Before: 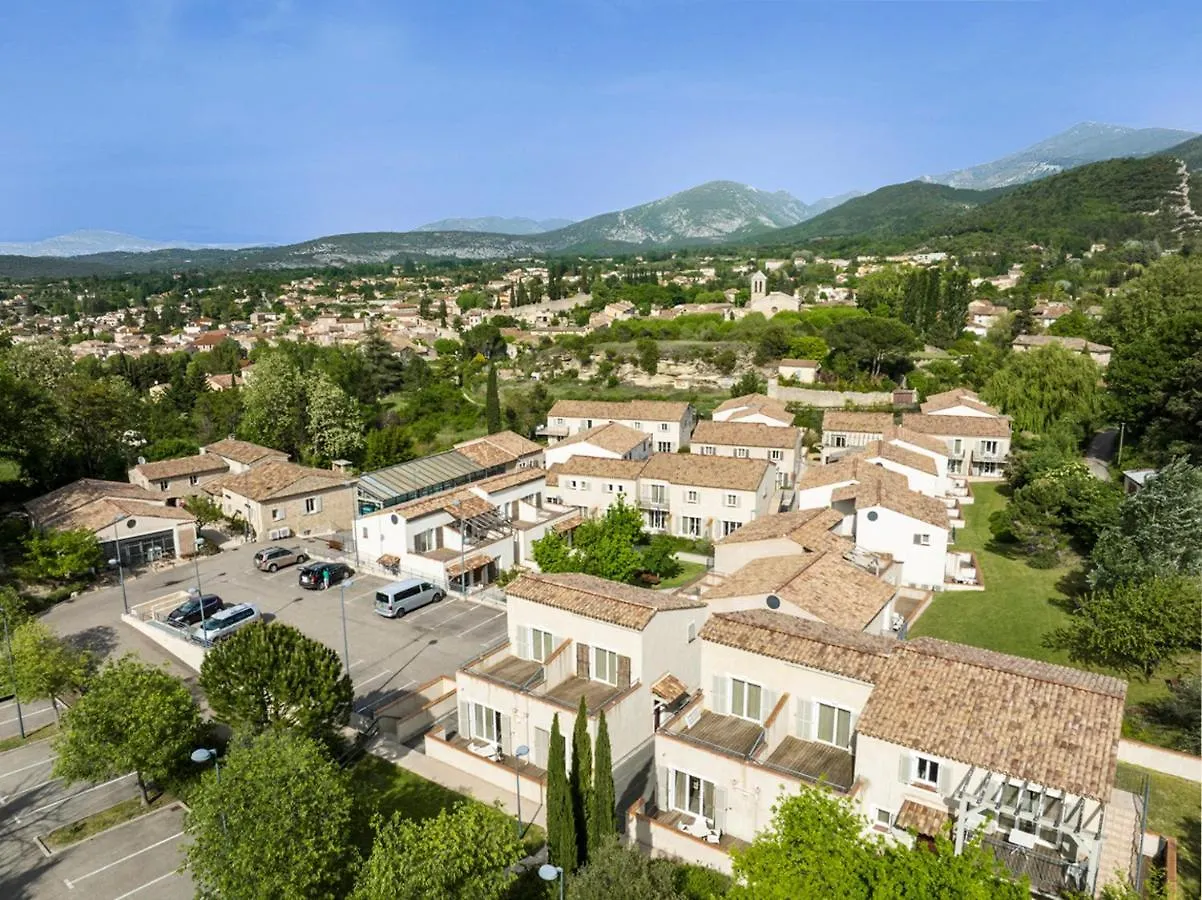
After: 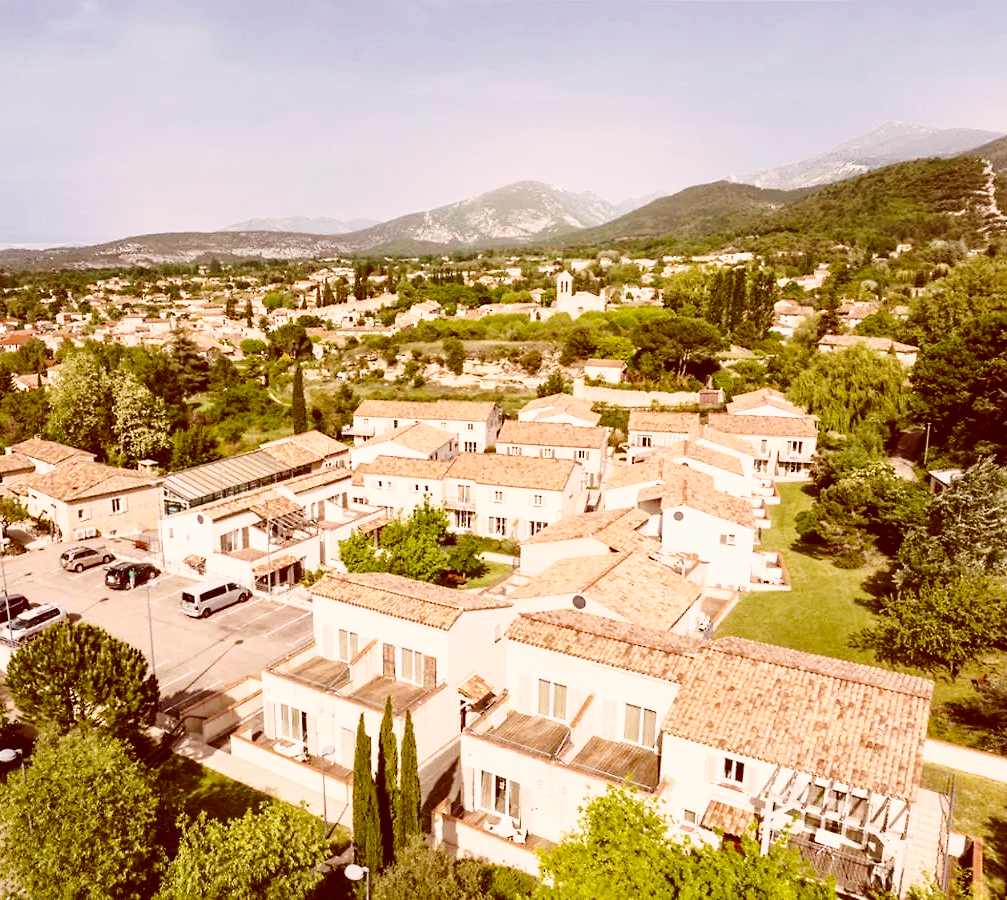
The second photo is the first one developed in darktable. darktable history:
crop: left 16.145%
base curve: curves: ch0 [(0, 0) (0.036, 0.037) (0.121, 0.228) (0.46, 0.76) (0.859, 0.983) (1, 1)], preserve colors none
color correction: highlights a* 9.03, highlights b* 8.71, shadows a* 40, shadows b* 40, saturation 0.8
